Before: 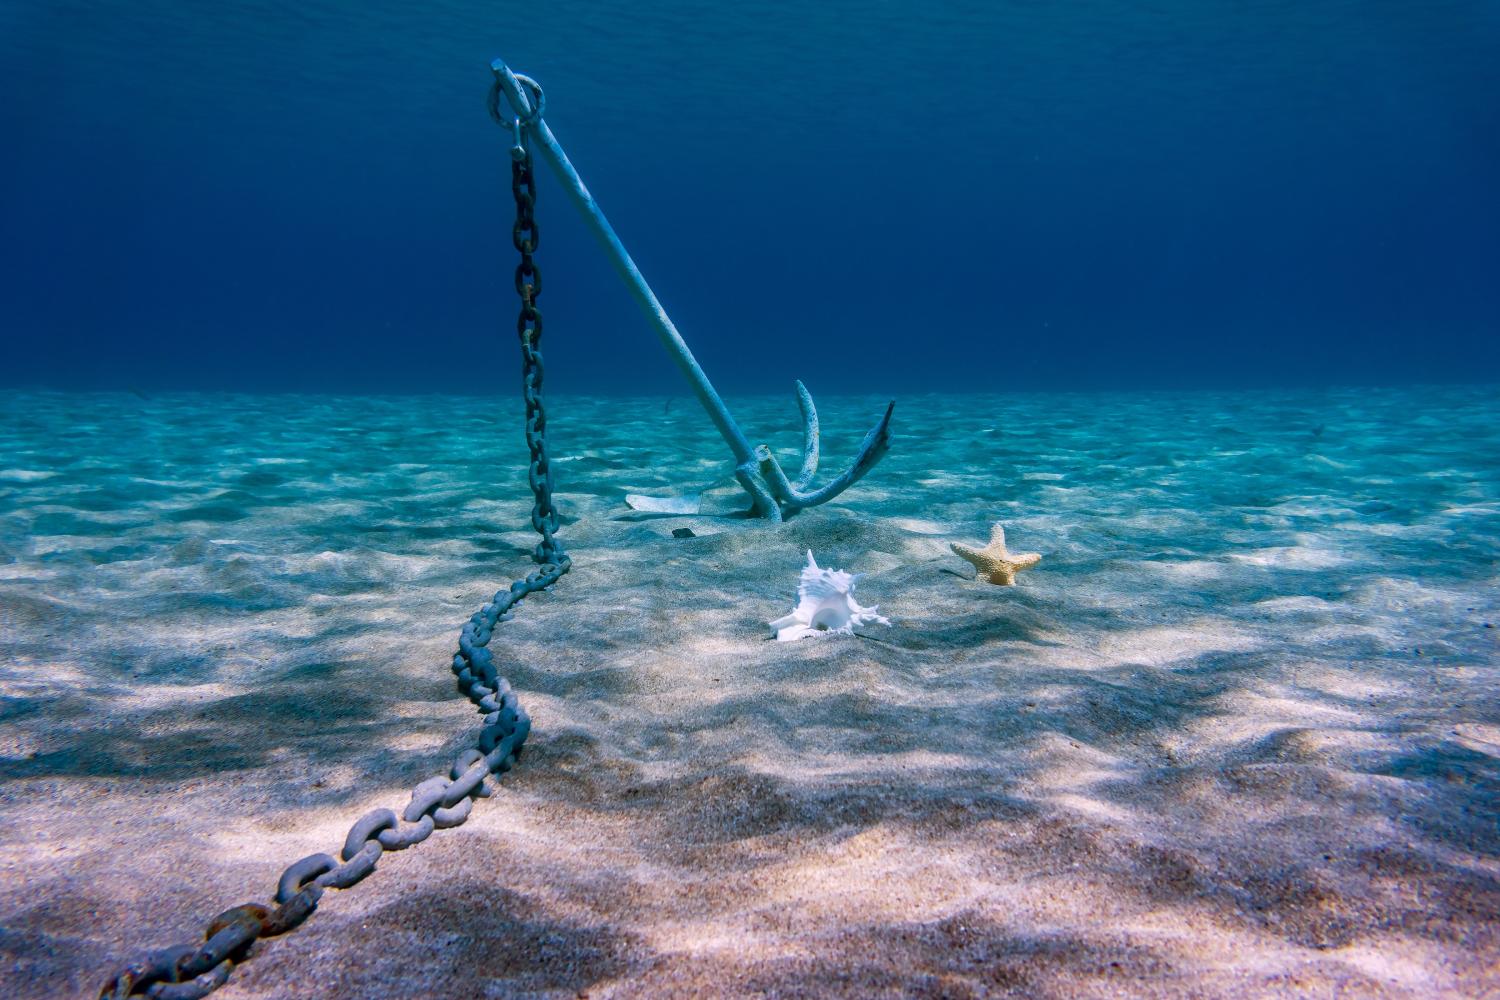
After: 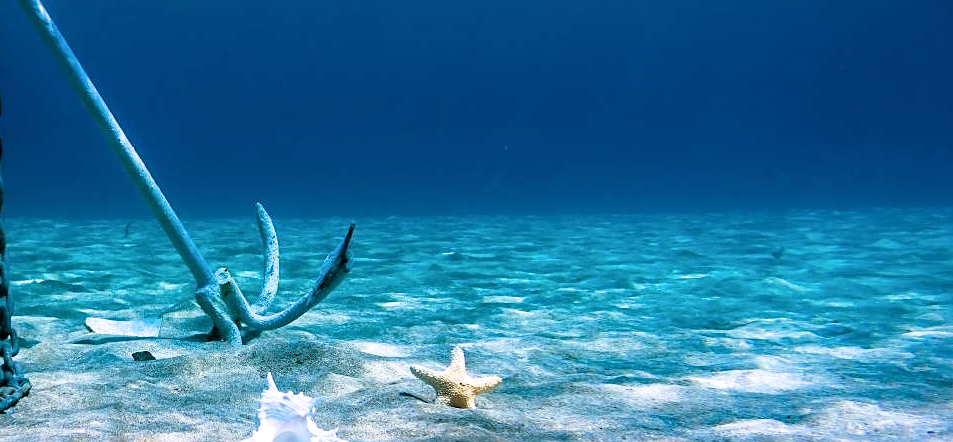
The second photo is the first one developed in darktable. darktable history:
crop: left 36.065%, top 17.784%, right 0.363%, bottom 37.961%
tone equalizer: -8 EV -0.776 EV, -7 EV -0.697 EV, -6 EV -0.578 EV, -5 EV -0.364 EV, -3 EV 0.399 EV, -2 EV 0.6 EV, -1 EV 0.694 EV, +0 EV 0.759 EV
sharpen: on, module defaults
filmic rgb: black relative exposure -4.91 EV, white relative exposure 2.83 EV, hardness 3.7
